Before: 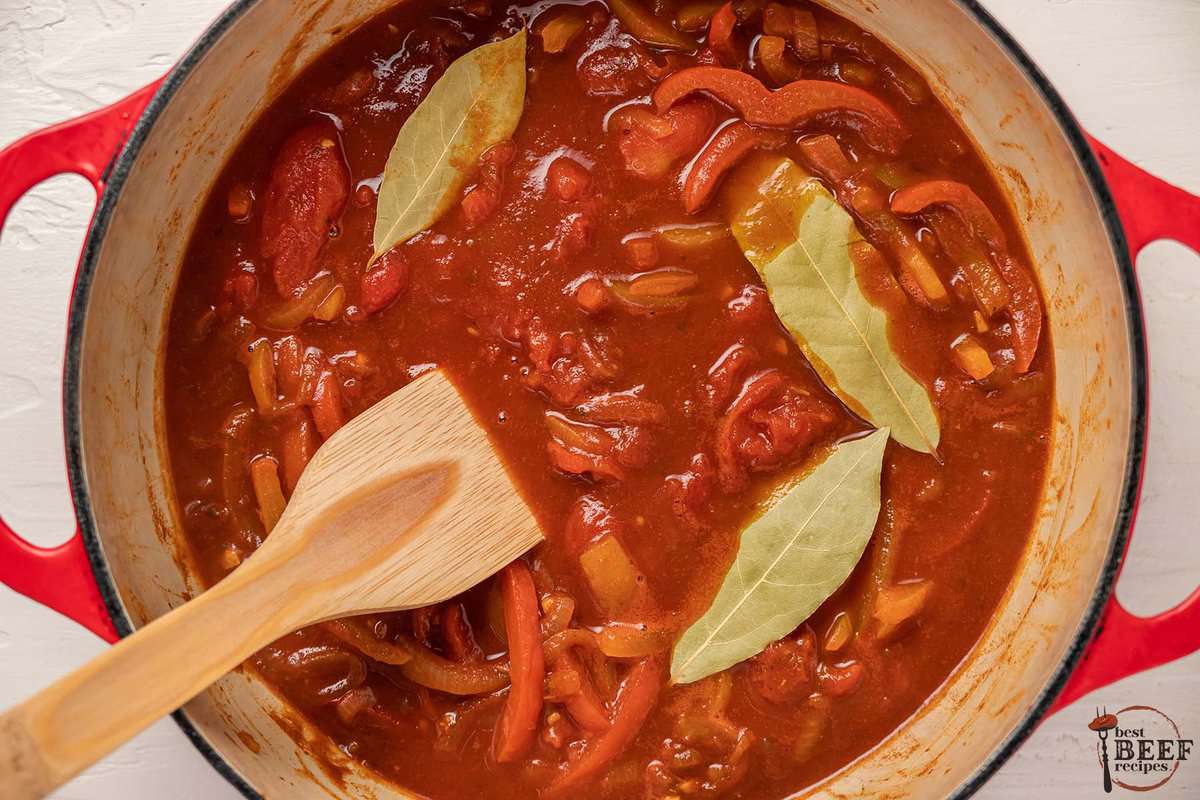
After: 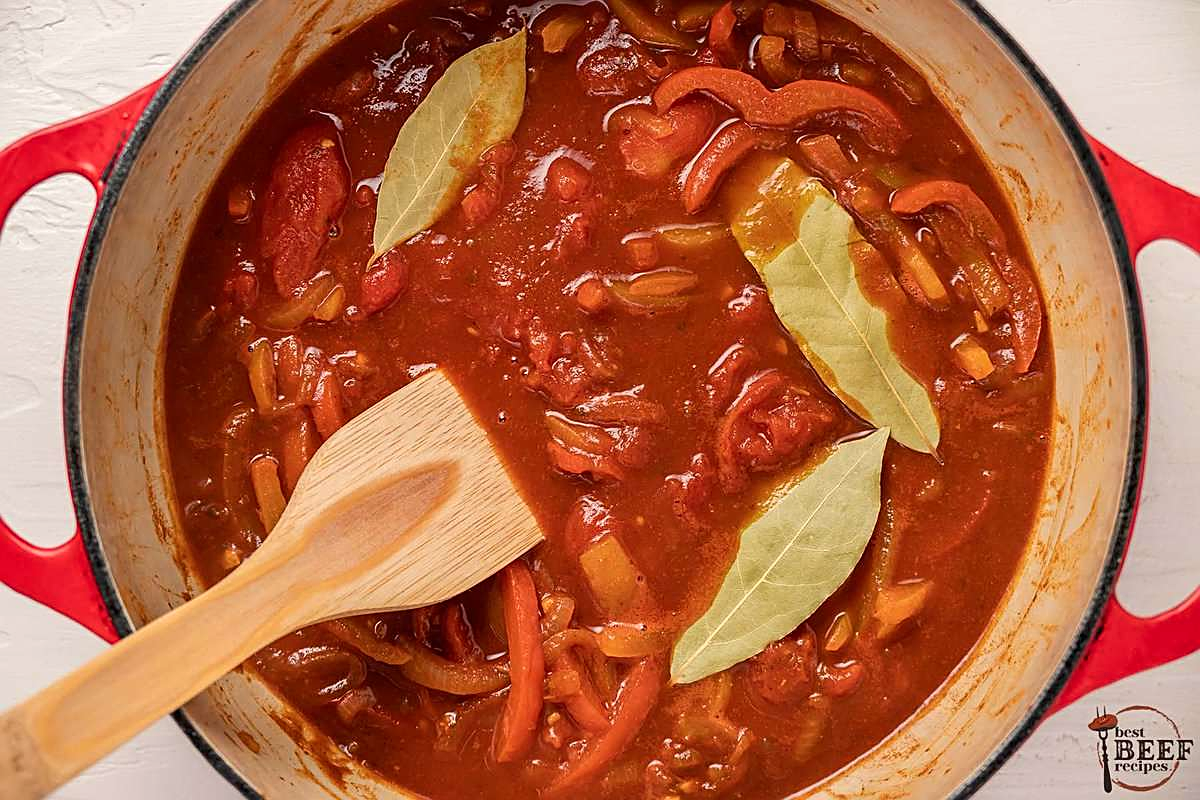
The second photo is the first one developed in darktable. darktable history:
contrast brightness saturation: contrast 0.1, brightness 0.02, saturation 0.02
sharpen: on, module defaults
